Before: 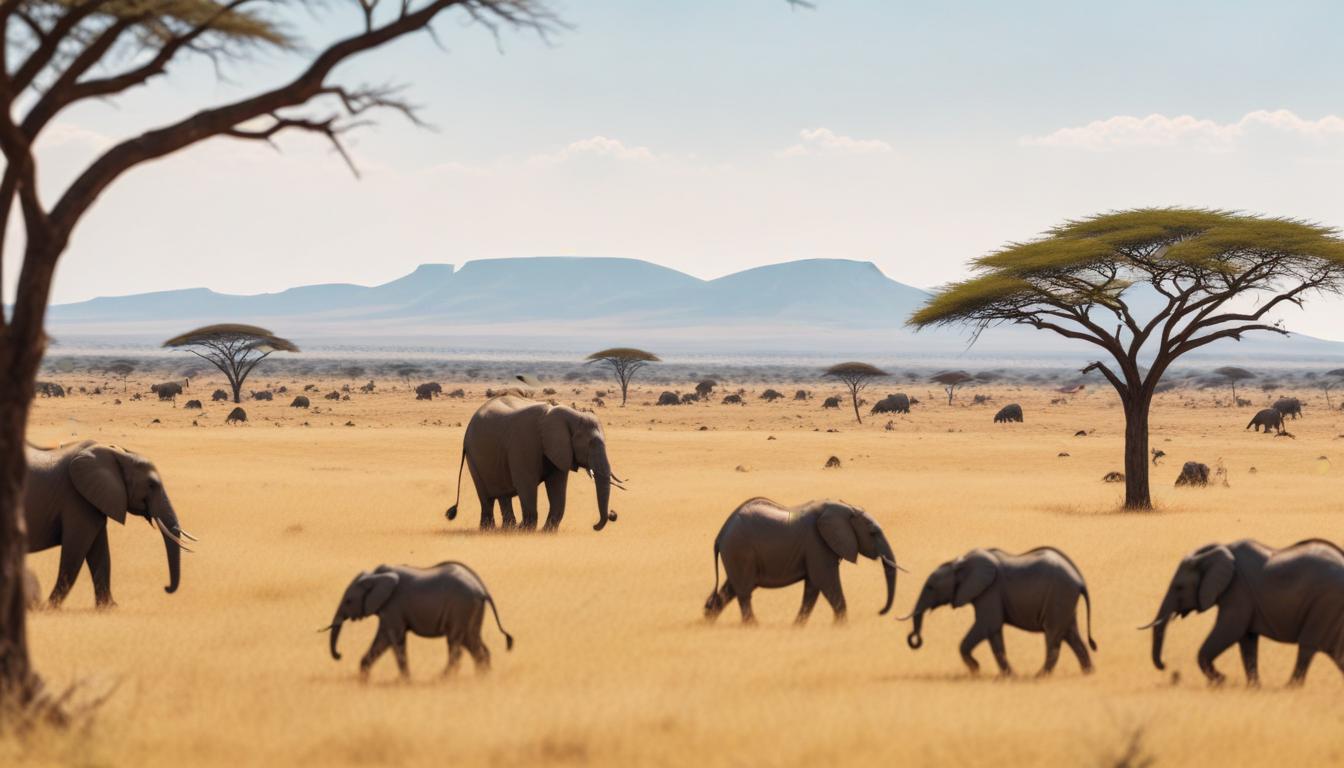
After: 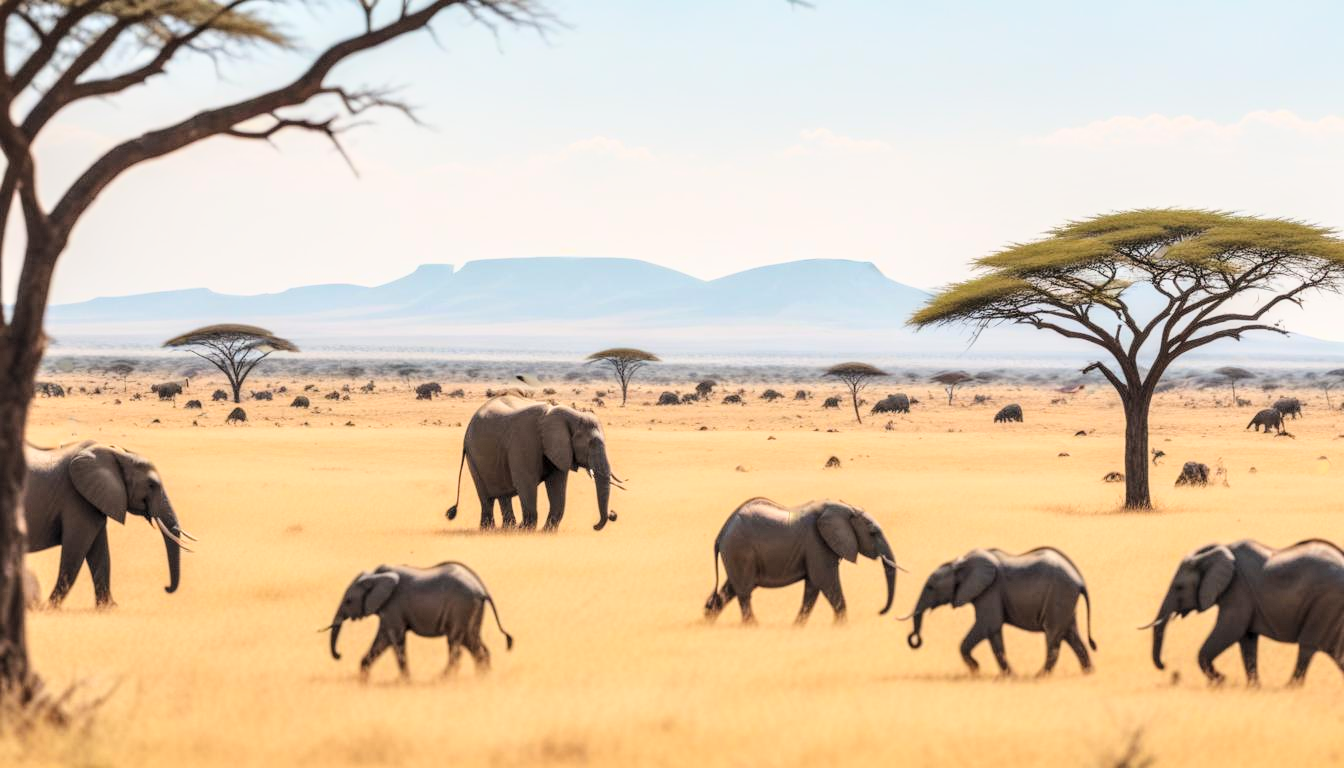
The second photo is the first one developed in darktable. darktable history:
contrast brightness saturation: contrast 0.142, brightness 0.21
tone curve: curves: ch0 [(0, 0) (0.035, 0.017) (0.131, 0.108) (0.279, 0.279) (0.476, 0.554) (0.617, 0.693) (0.704, 0.77) (0.801, 0.854) (0.895, 0.927) (1, 0.976)]; ch1 [(0, 0) (0.318, 0.278) (0.444, 0.427) (0.493, 0.488) (0.508, 0.502) (0.534, 0.526) (0.562, 0.555) (0.645, 0.648) (0.746, 0.764) (1, 1)]; ch2 [(0, 0) (0.316, 0.292) (0.381, 0.37) (0.423, 0.448) (0.476, 0.482) (0.502, 0.495) (0.522, 0.518) (0.533, 0.532) (0.593, 0.622) (0.634, 0.663) (0.7, 0.7) (0.861, 0.808) (1, 0.951)], color space Lab, linked channels, preserve colors none
local contrast: highlights 62%, detail 143%, midtone range 0.431
